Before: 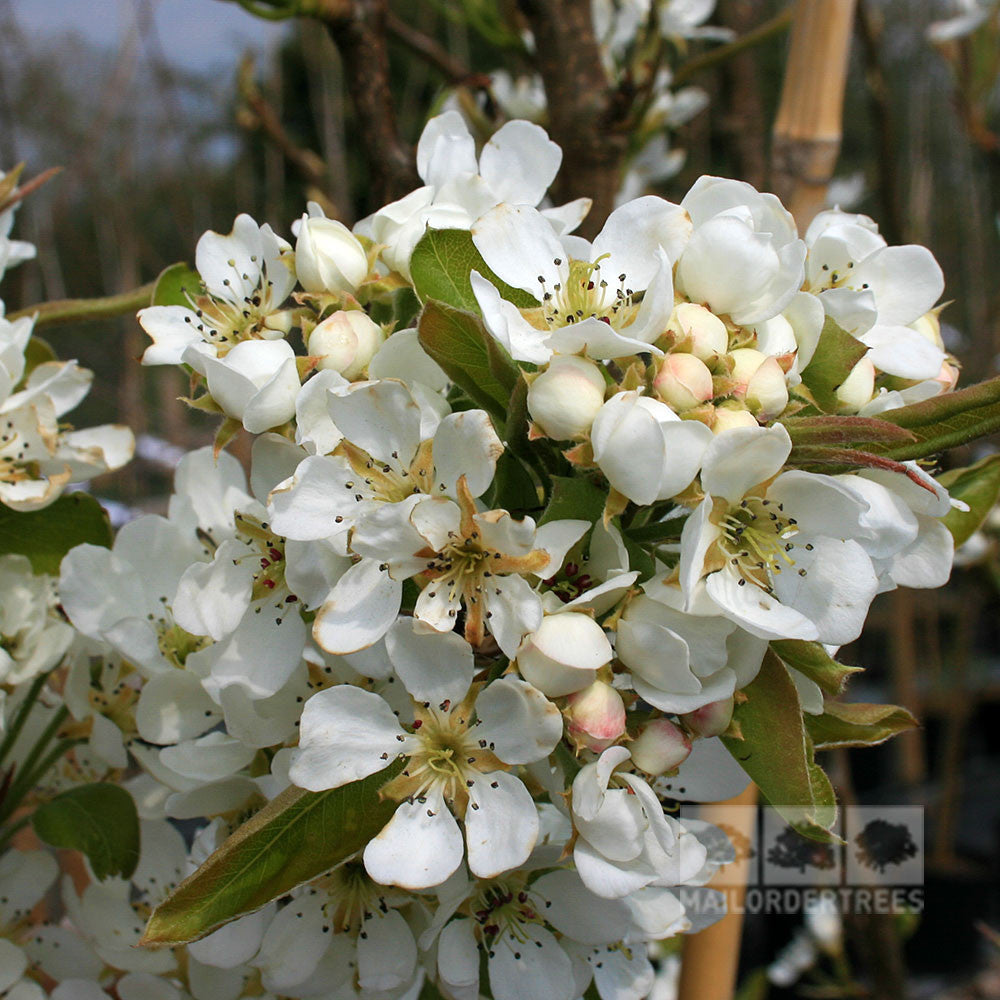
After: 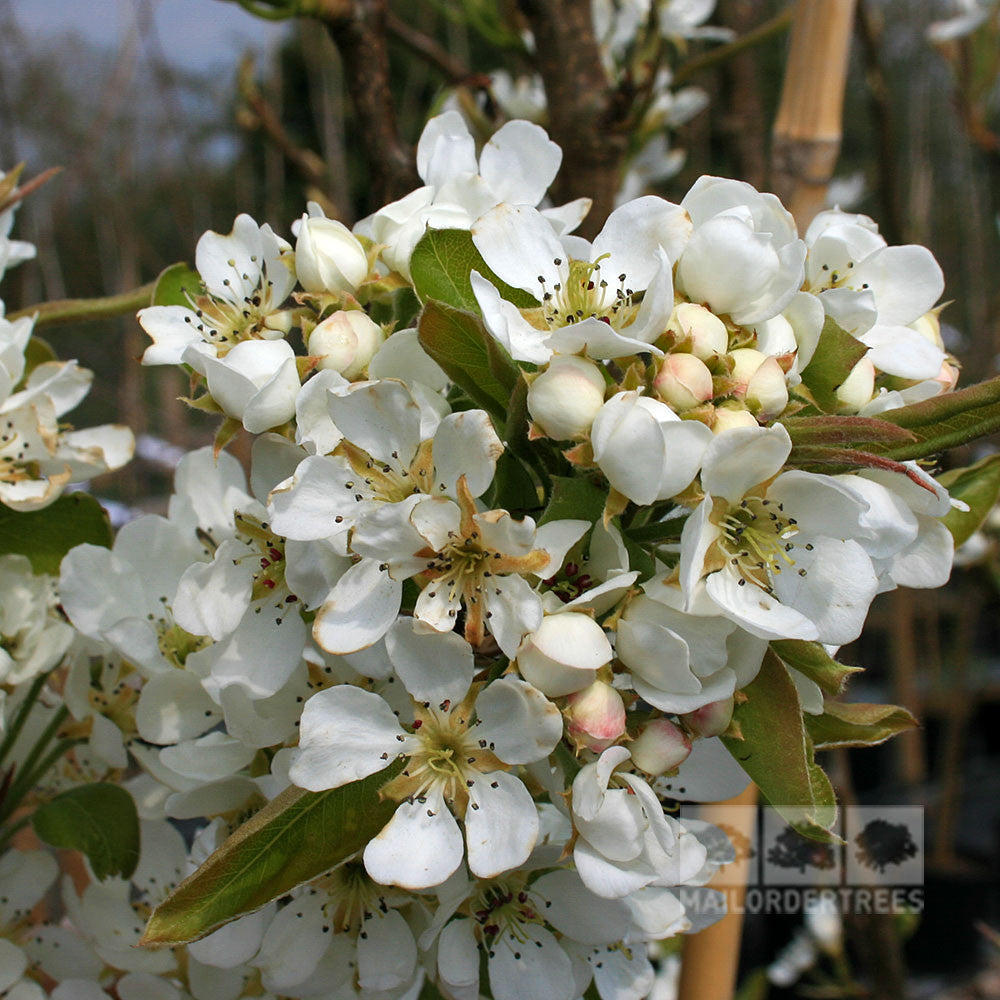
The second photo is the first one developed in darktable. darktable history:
shadows and highlights: shadows 20.85, highlights -81.16, soften with gaussian
